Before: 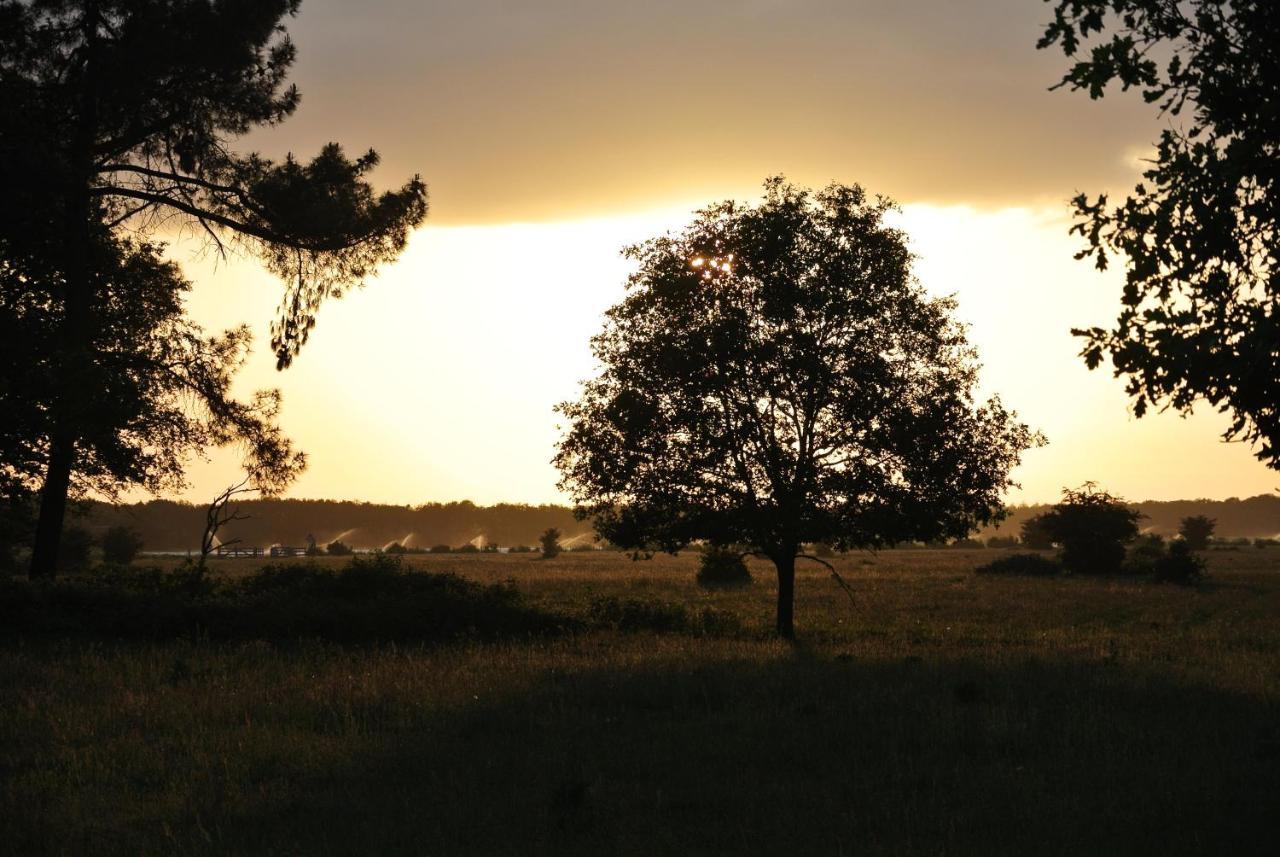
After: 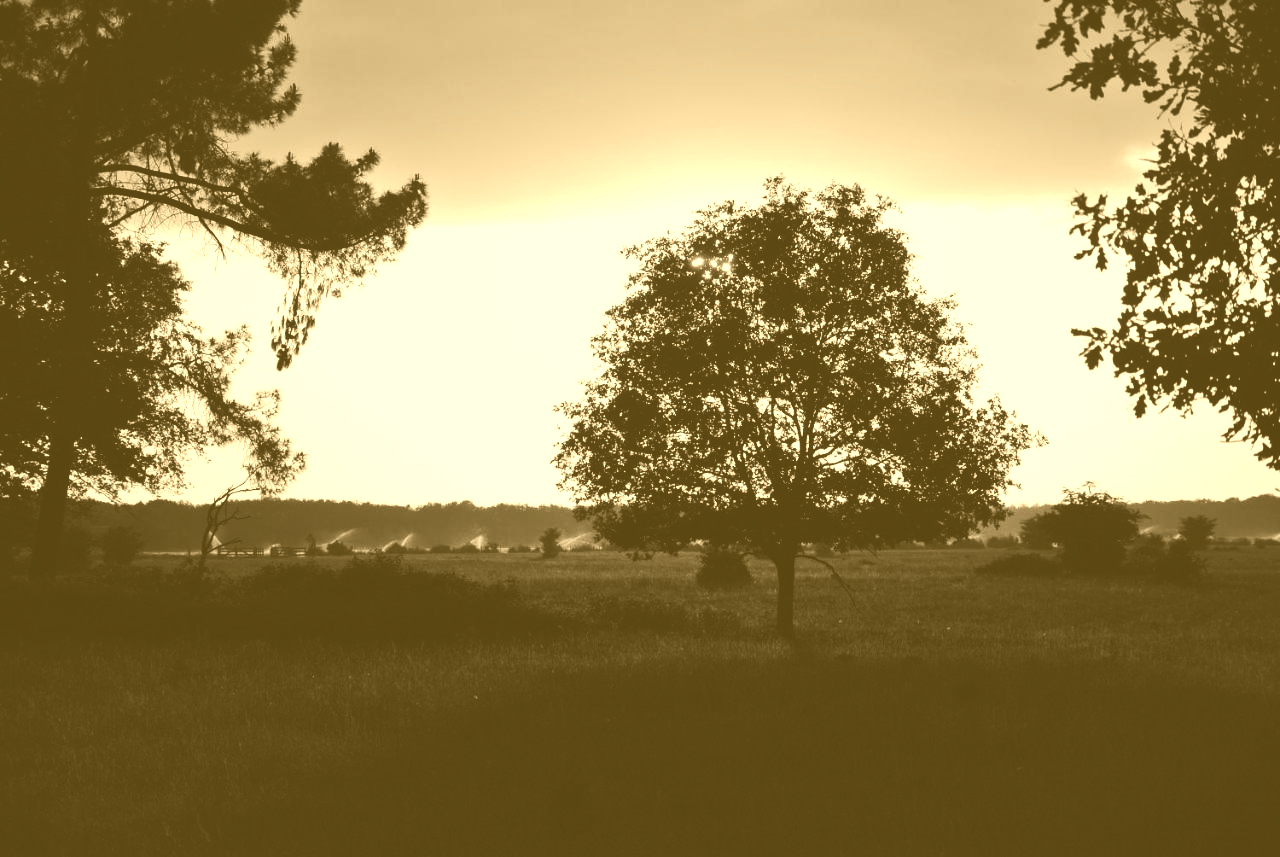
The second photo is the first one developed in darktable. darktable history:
colorize: hue 36°, source mix 100%
base curve: curves: ch0 [(0, 0) (0.028, 0.03) (0.121, 0.232) (0.46, 0.748) (0.859, 0.968) (1, 1)], preserve colors none
color correction: highlights a* -1.43, highlights b* 10.12, shadows a* 0.395, shadows b* 19.35
exposure: exposure -1.468 EV, compensate highlight preservation false
